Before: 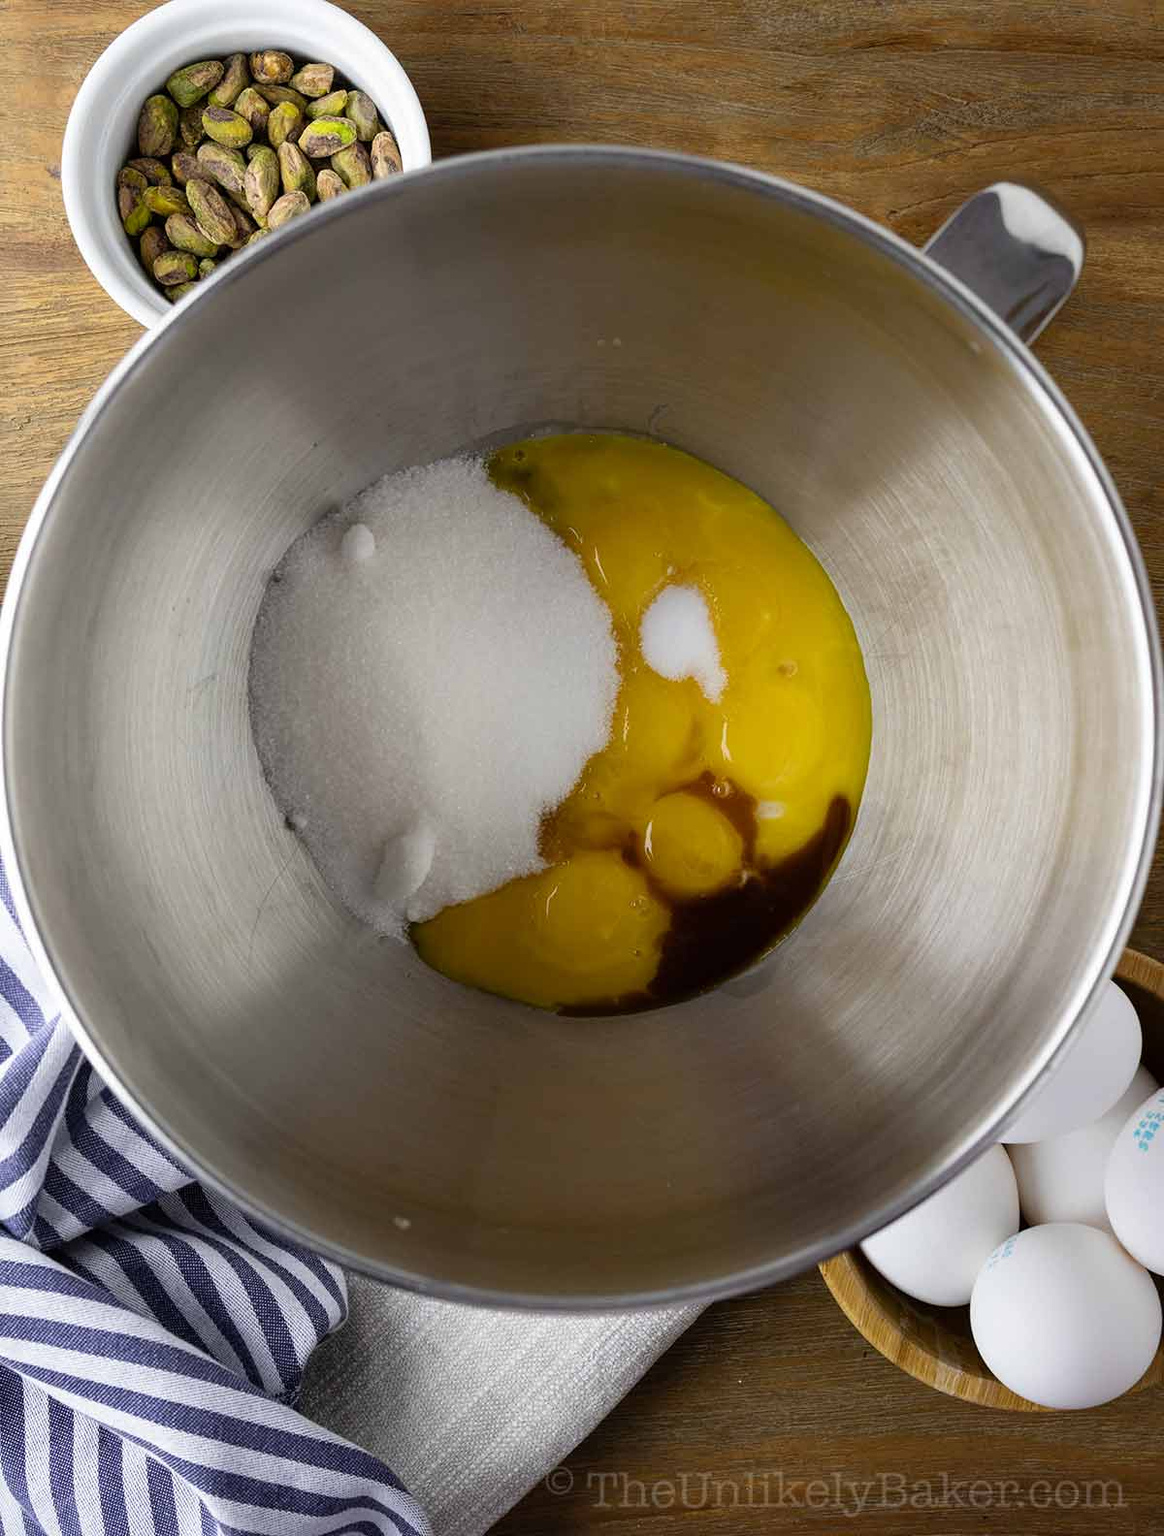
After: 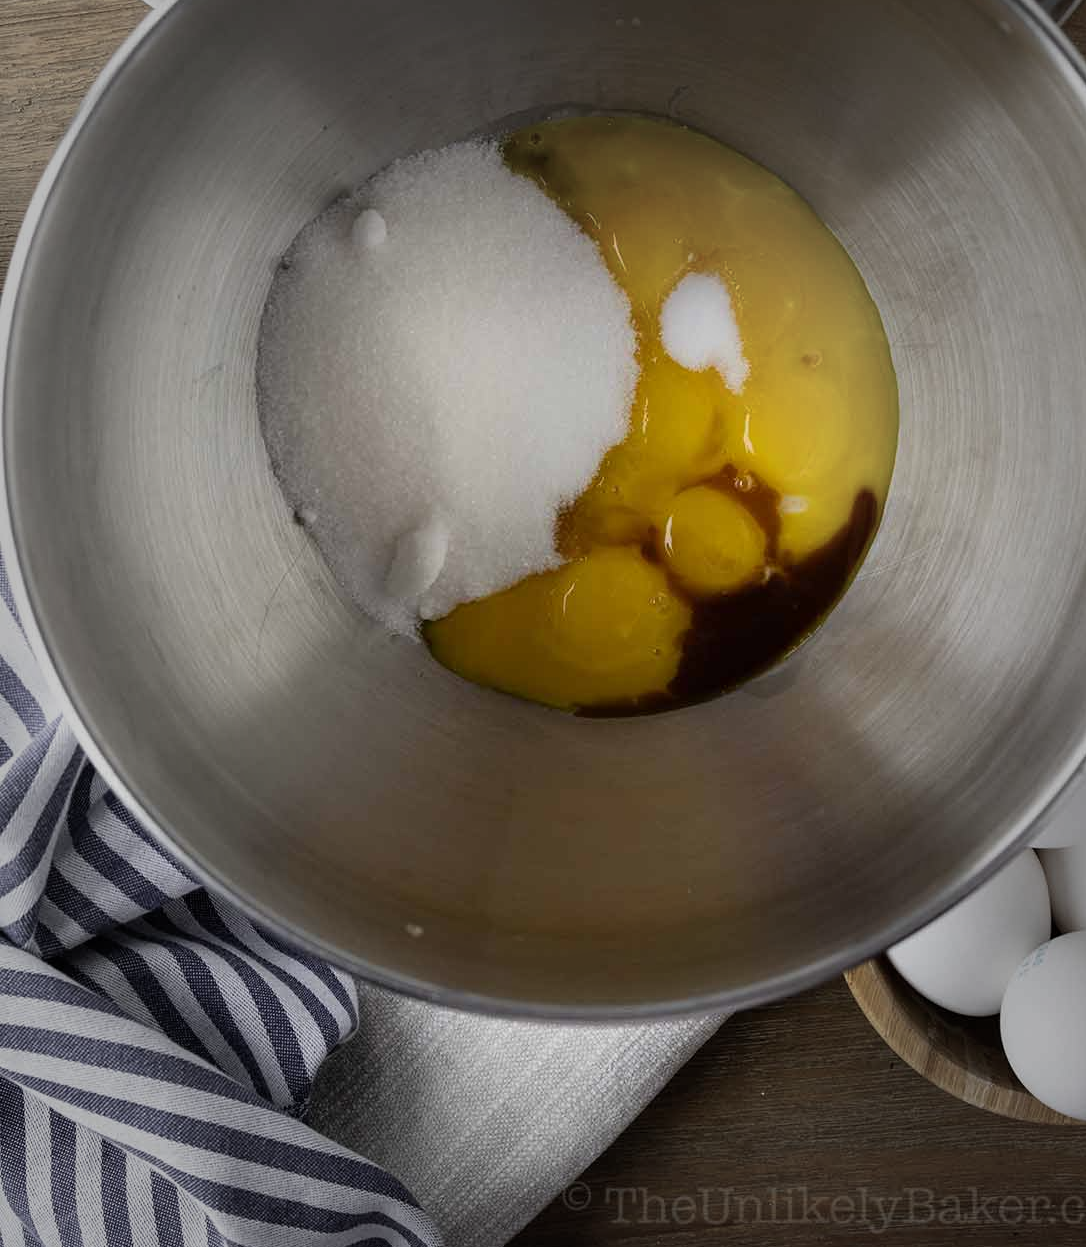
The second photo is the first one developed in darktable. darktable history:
vignetting: fall-off start 48.41%, automatic ratio true, width/height ratio 1.29, unbound false
crop: top 20.916%, right 9.437%, bottom 0.316%
